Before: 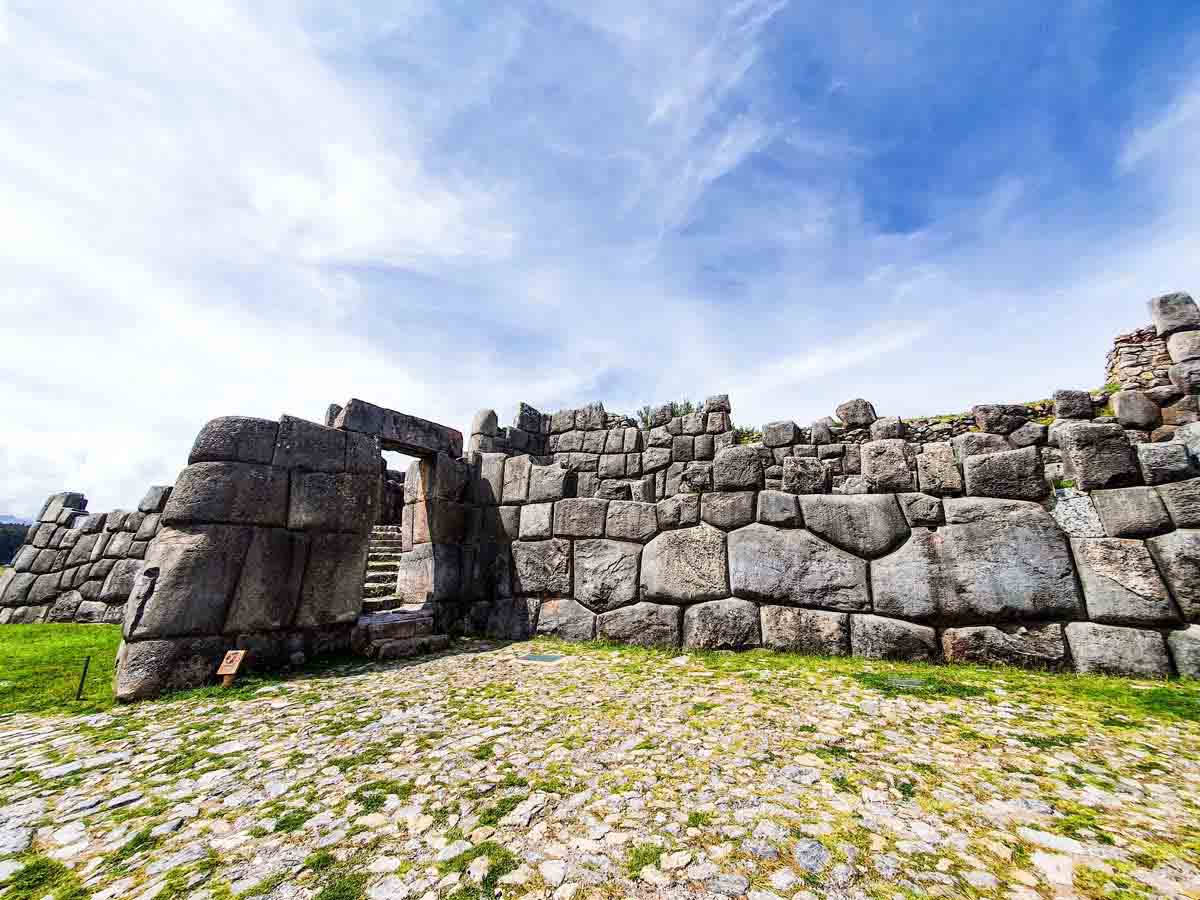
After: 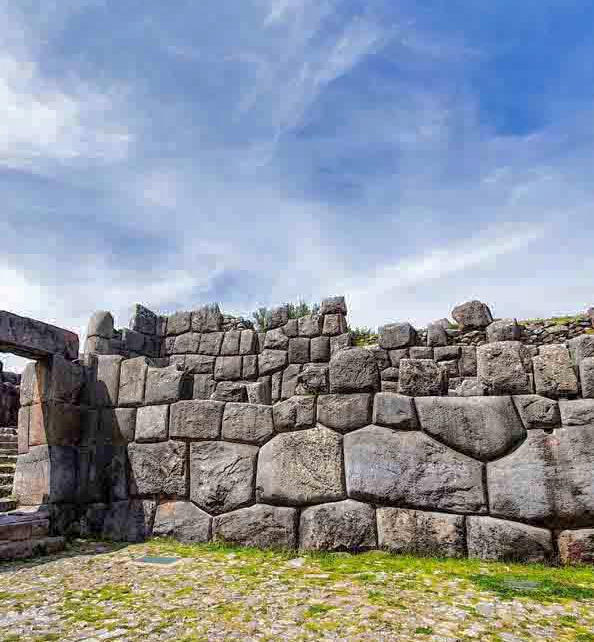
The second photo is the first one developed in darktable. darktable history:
shadows and highlights: highlights -60
crop: left 32.075%, top 10.976%, right 18.355%, bottom 17.596%
